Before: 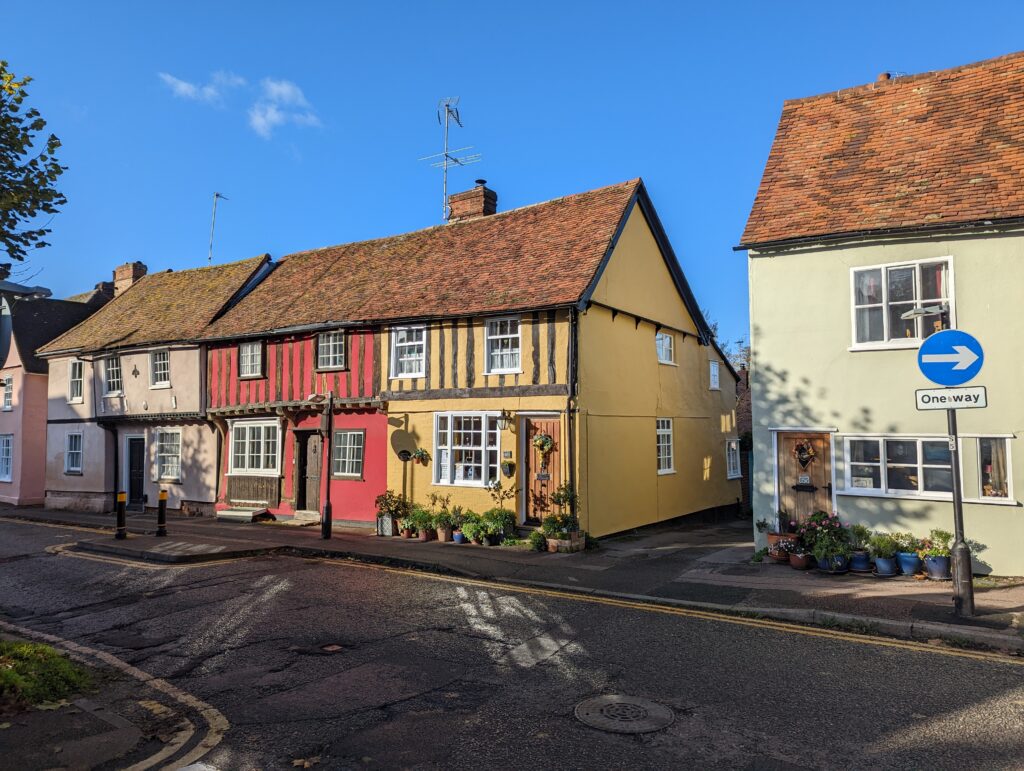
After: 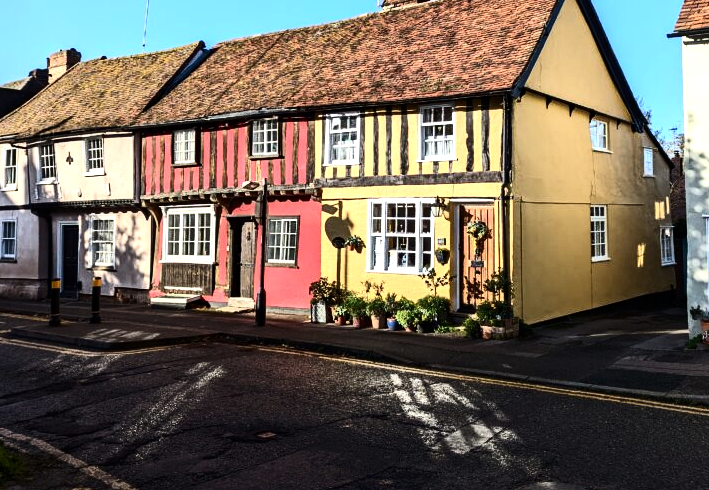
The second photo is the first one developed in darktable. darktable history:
contrast brightness saturation: contrast 0.22
tone equalizer: -8 EV -1.08 EV, -7 EV -1.01 EV, -6 EV -0.867 EV, -5 EV -0.578 EV, -3 EV 0.578 EV, -2 EV 0.867 EV, -1 EV 1.01 EV, +0 EV 1.08 EV, edges refinement/feathering 500, mask exposure compensation -1.57 EV, preserve details no
crop: left 6.488%, top 27.668%, right 24.183%, bottom 8.656%
